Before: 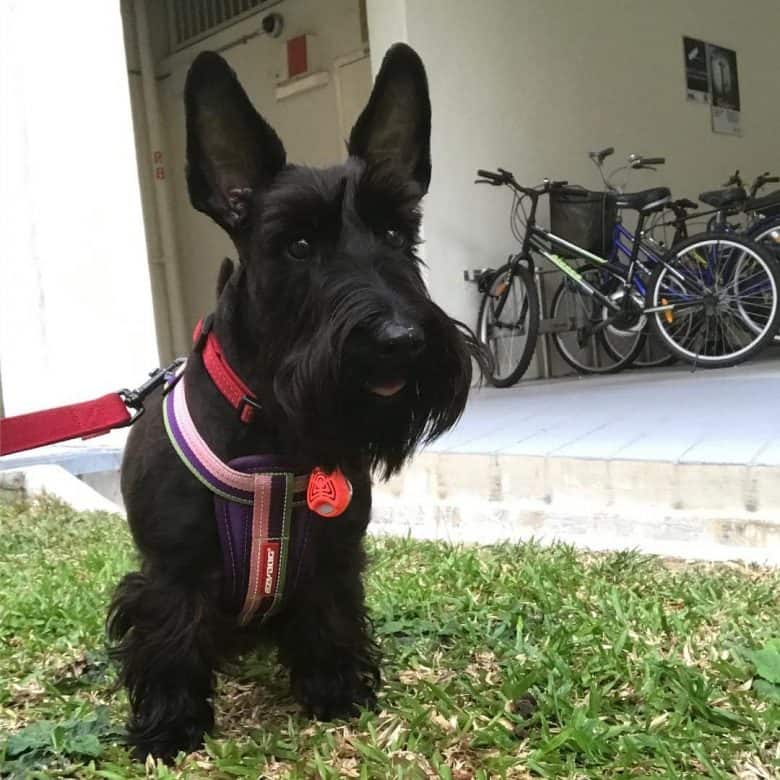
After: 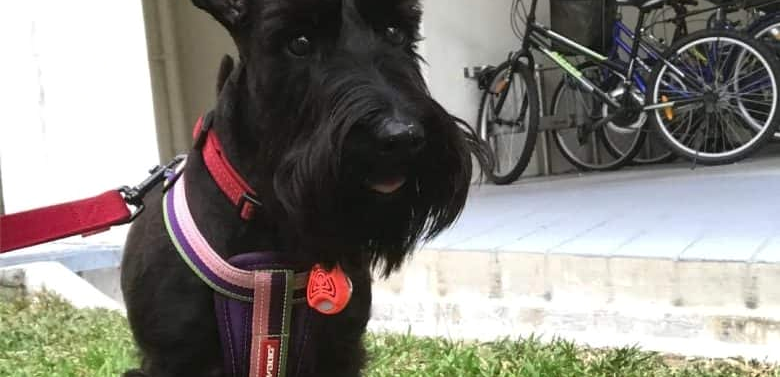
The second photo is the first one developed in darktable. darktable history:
crop and rotate: top 26.056%, bottom 25.543%
shadows and highlights: shadows 12, white point adjustment 1.2, soften with gaussian
